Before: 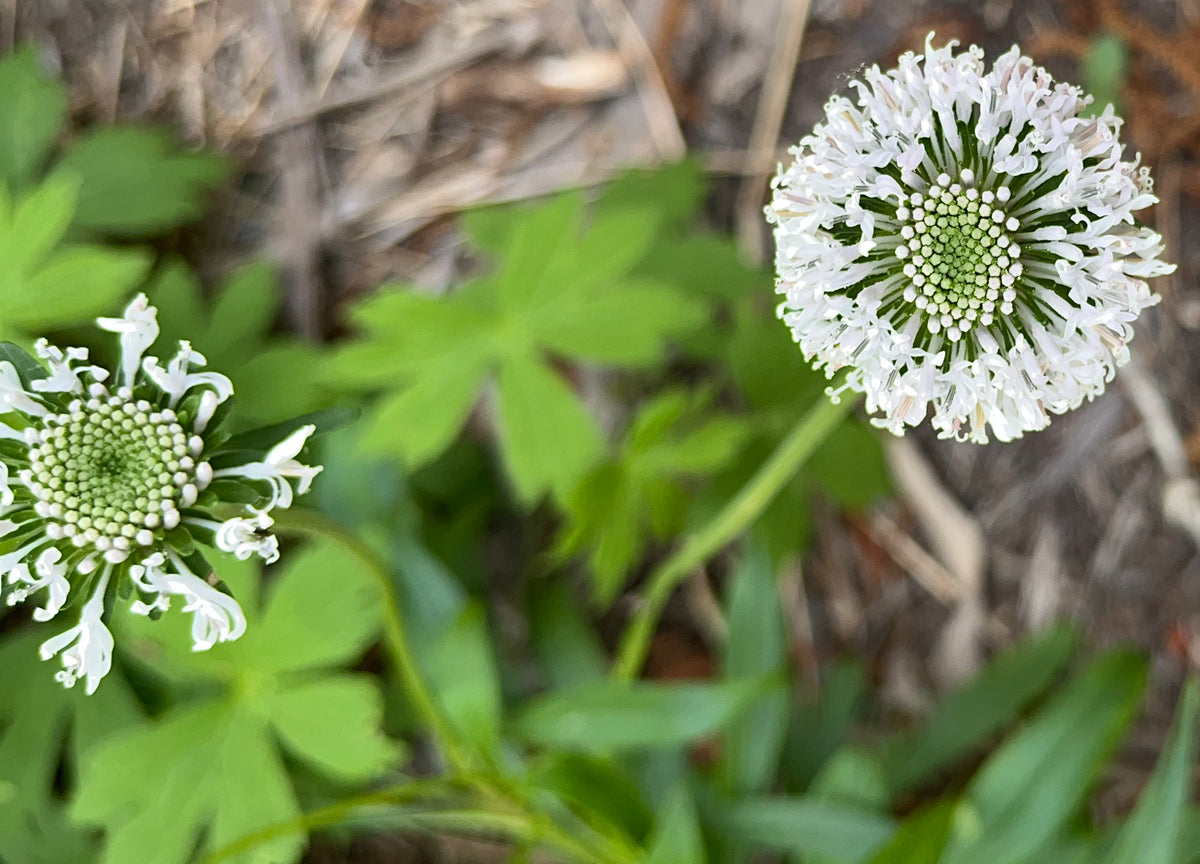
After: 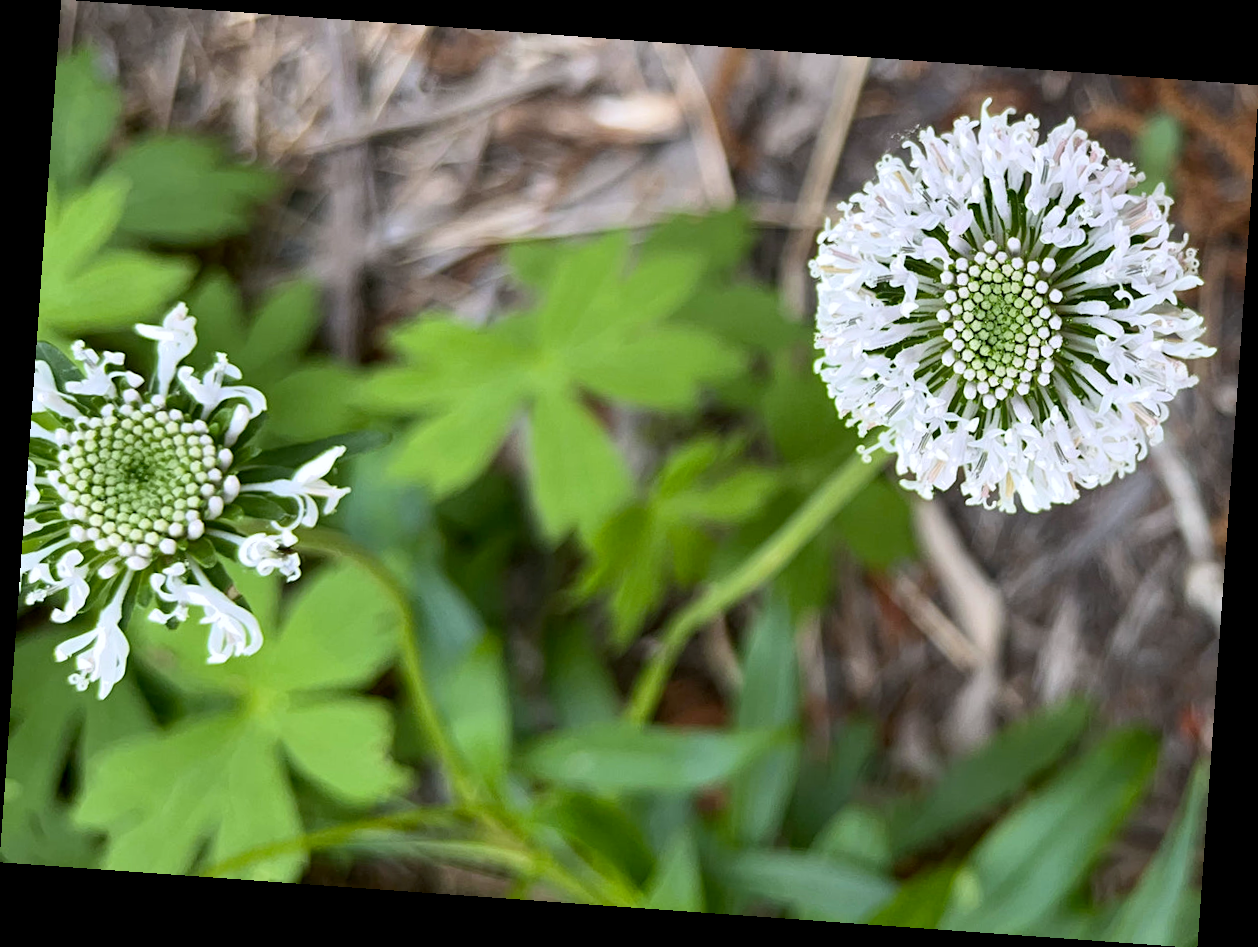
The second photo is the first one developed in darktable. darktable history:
white balance: red 0.984, blue 1.059
exposure: black level correction 0.001, compensate highlight preservation false
shadows and highlights: shadows -30, highlights 30
rotate and perspective: rotation 4.1°, automatic cropping off
